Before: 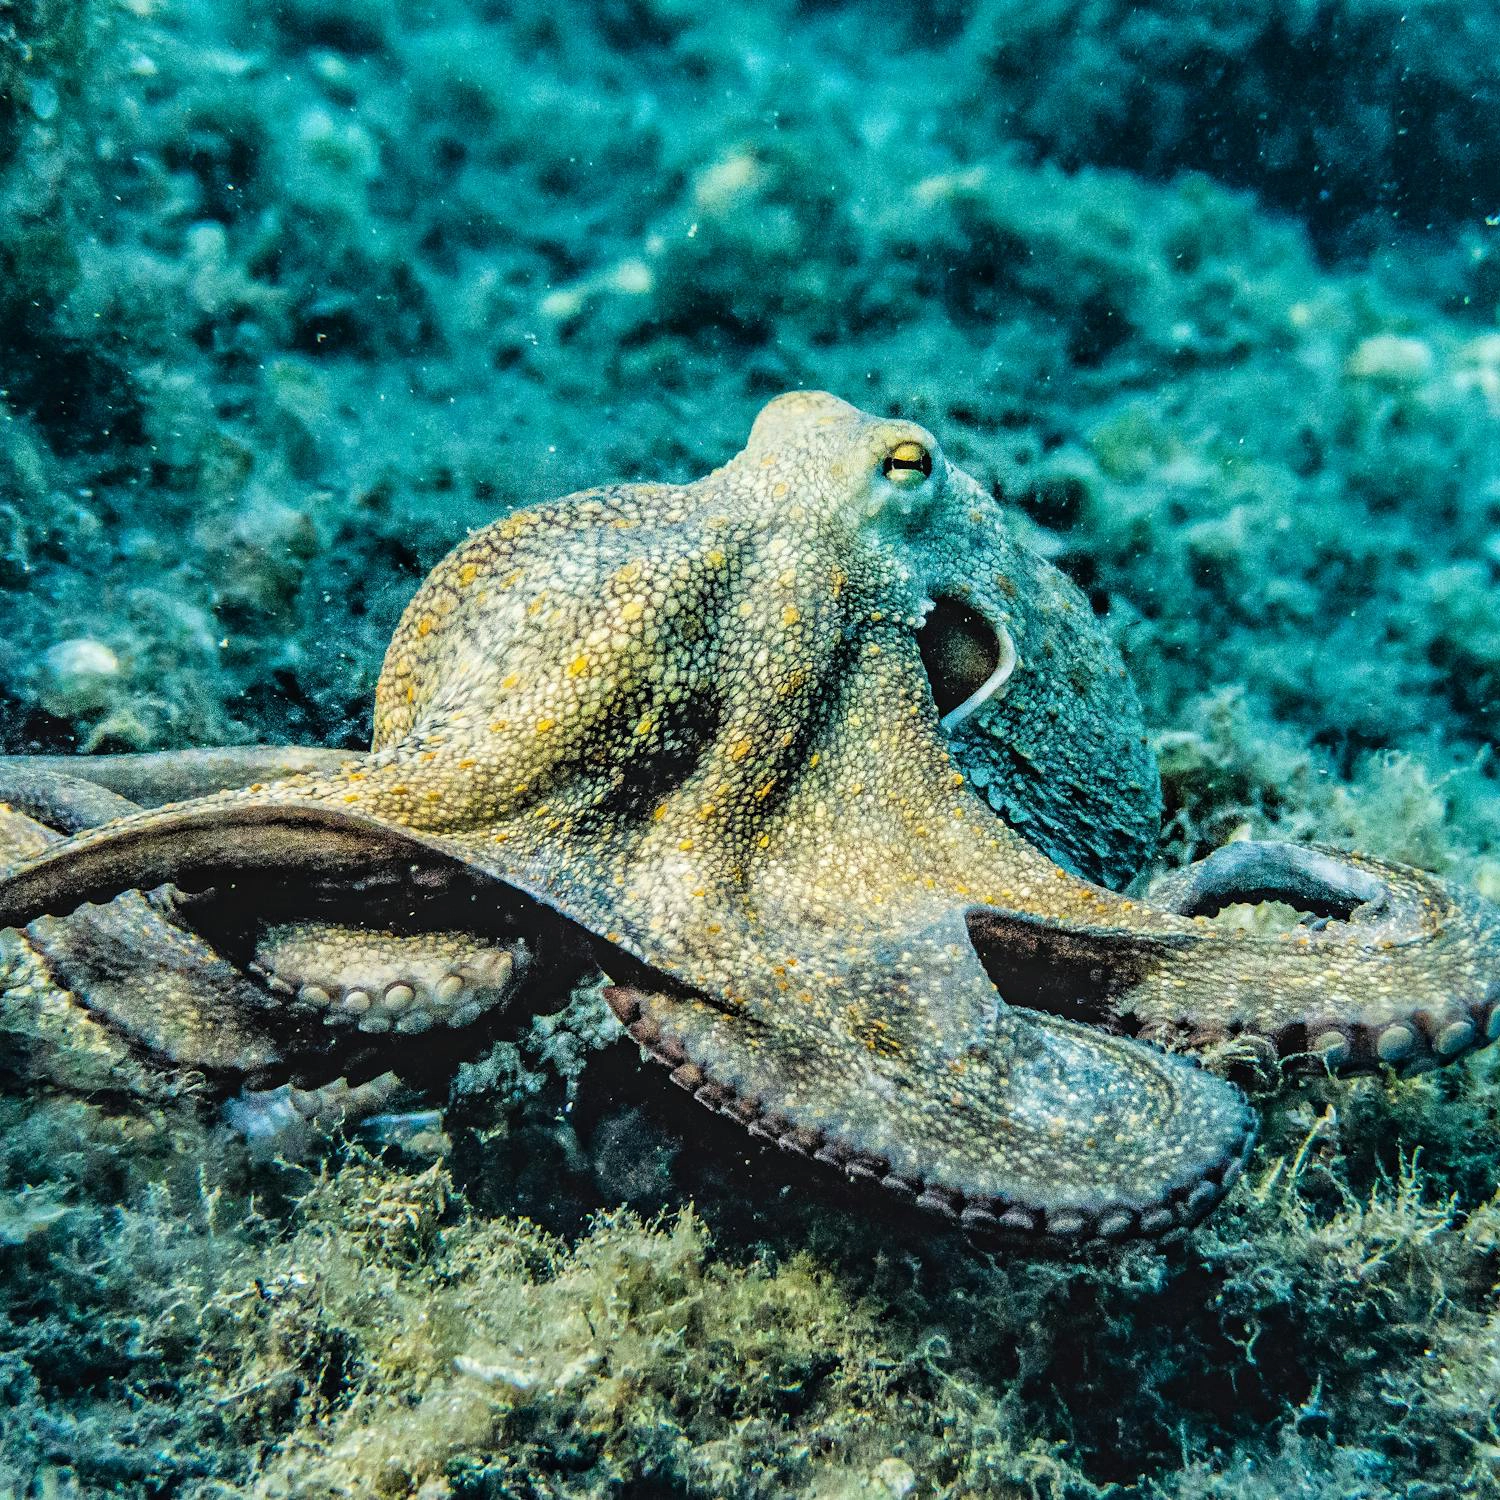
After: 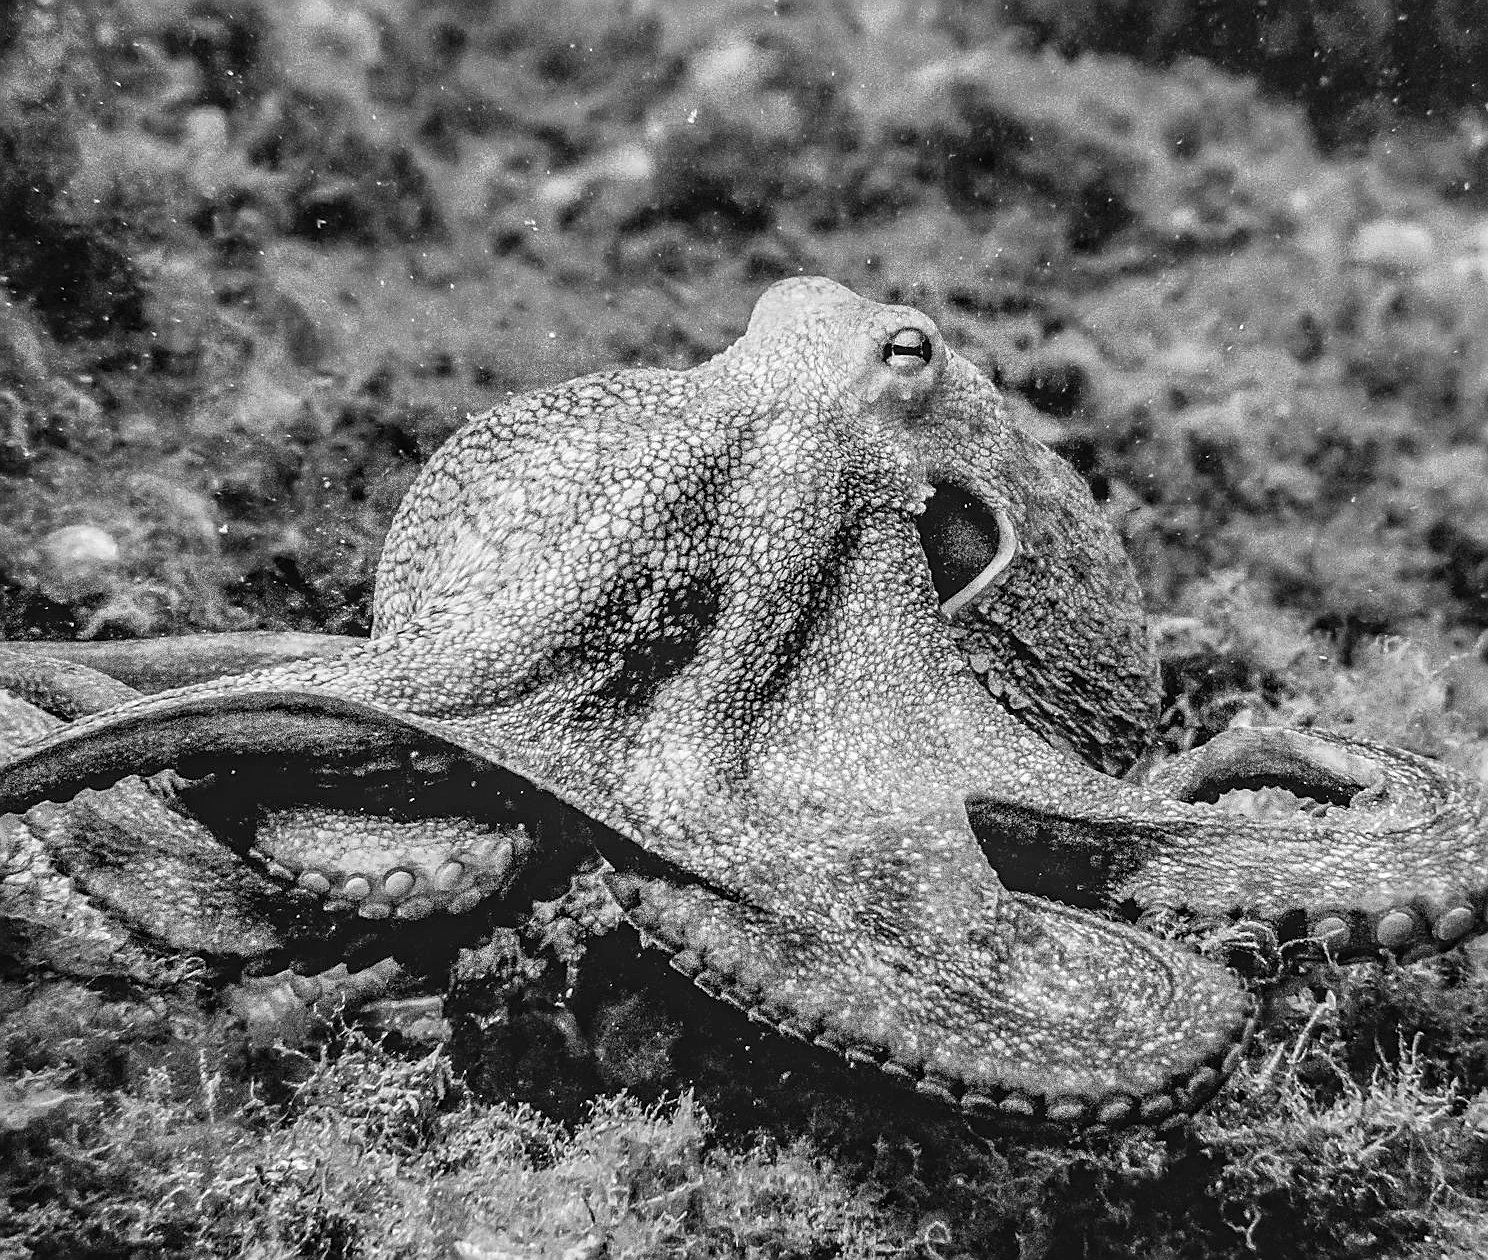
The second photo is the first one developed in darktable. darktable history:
sharpen: amount 0.6
color calibration: illuminant custom, x 0.39, y 0.392, temperature 3856.94 K
crop: top 7.625%, bottom 8.027%
monochrome: a 16.01, b -2.65, highlights 0.52
color correction: highlights a* -2.73, highlights b* -2.09, shadows a* 2.41, shadows b* 2.73
local contrast: detail 110%
